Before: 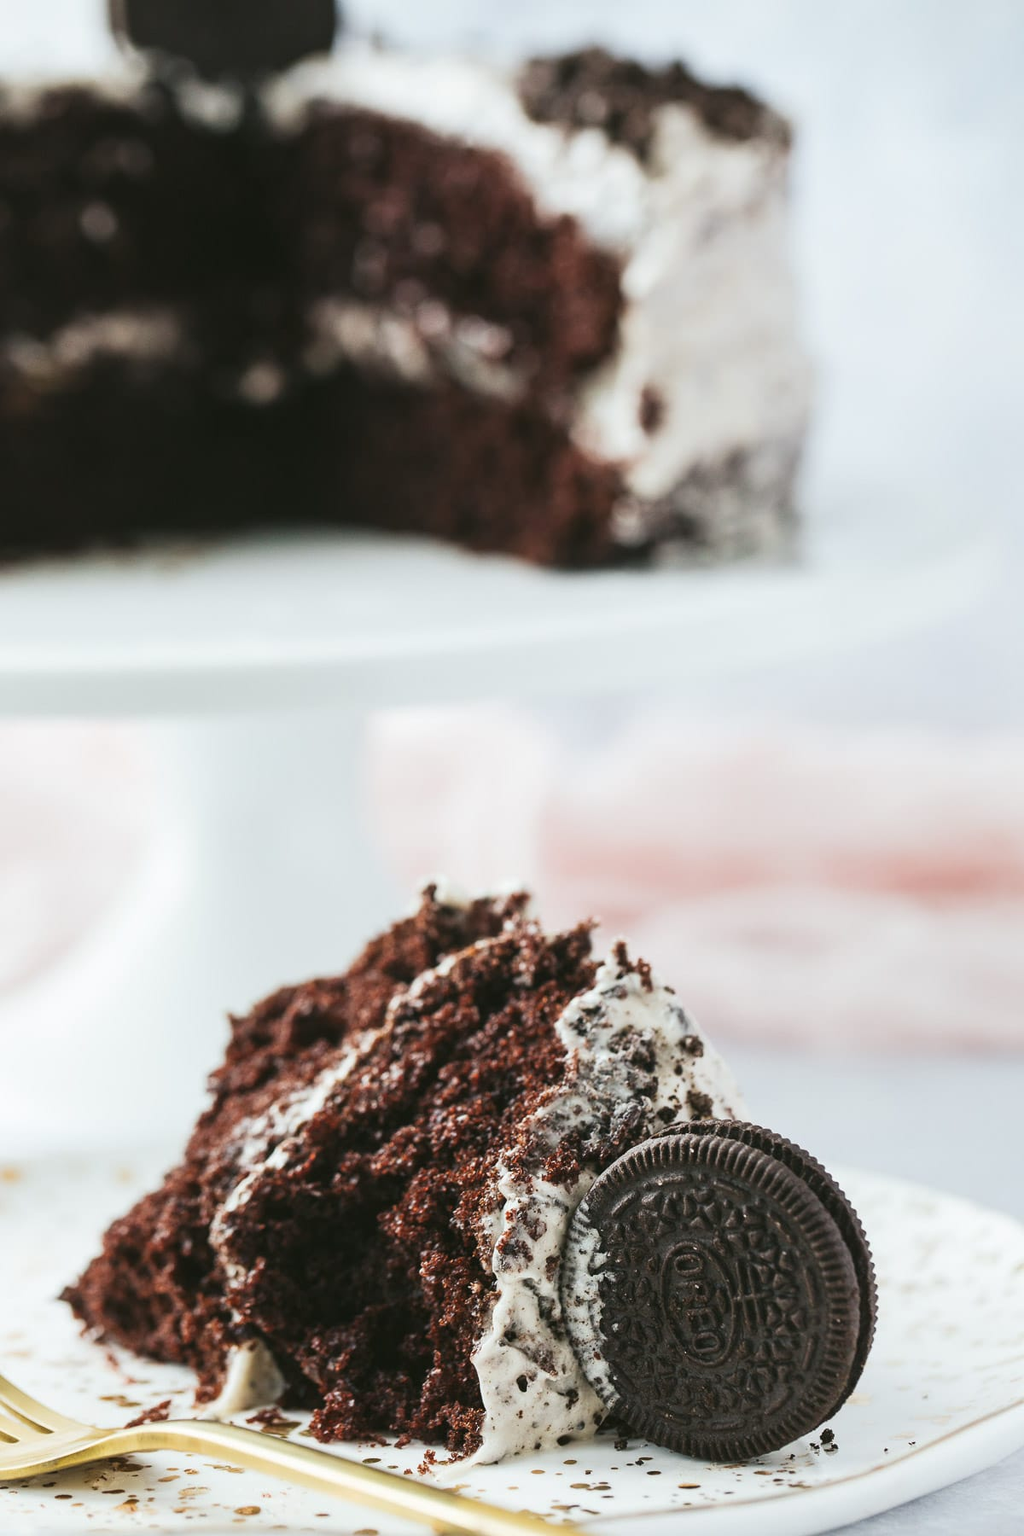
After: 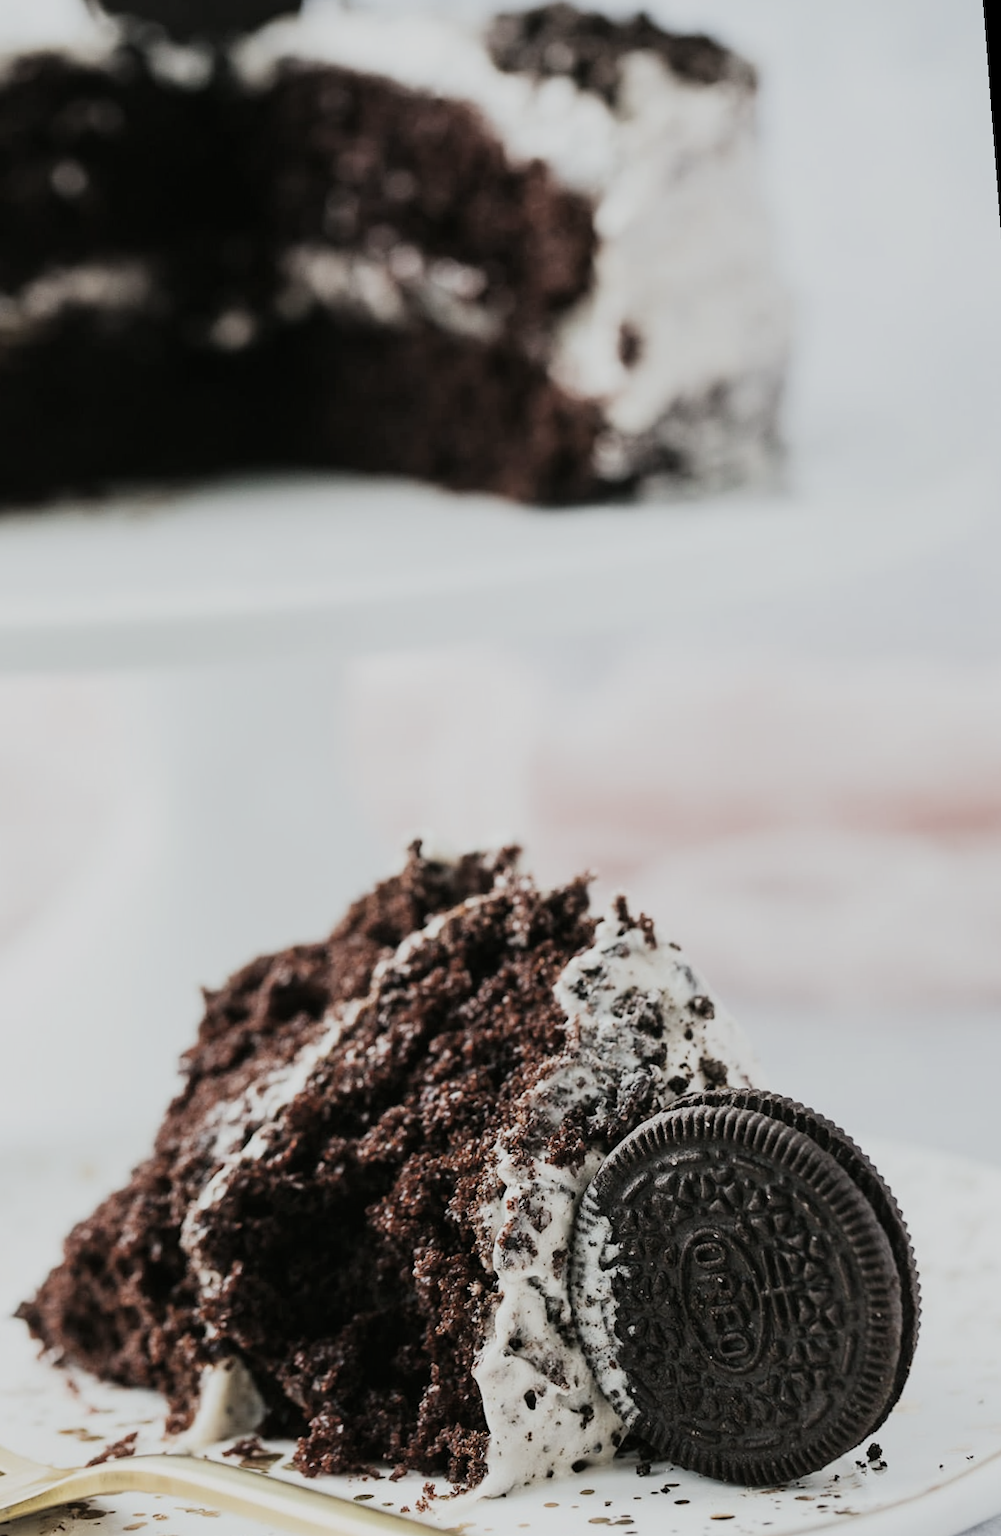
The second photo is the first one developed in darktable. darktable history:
filmic rgb: black relative exposure -7.65 EV, white relative exposure 4.56 EV, hardness 3.61
contrast brightness saturation: contrast 0.1, saturation -0.36
rotate and perspective: rotation -1.68°, lens shift (vertical) -0.146, crop left 0.049, crop right 0.912, crop top 0.032, crop bottom 0.96
